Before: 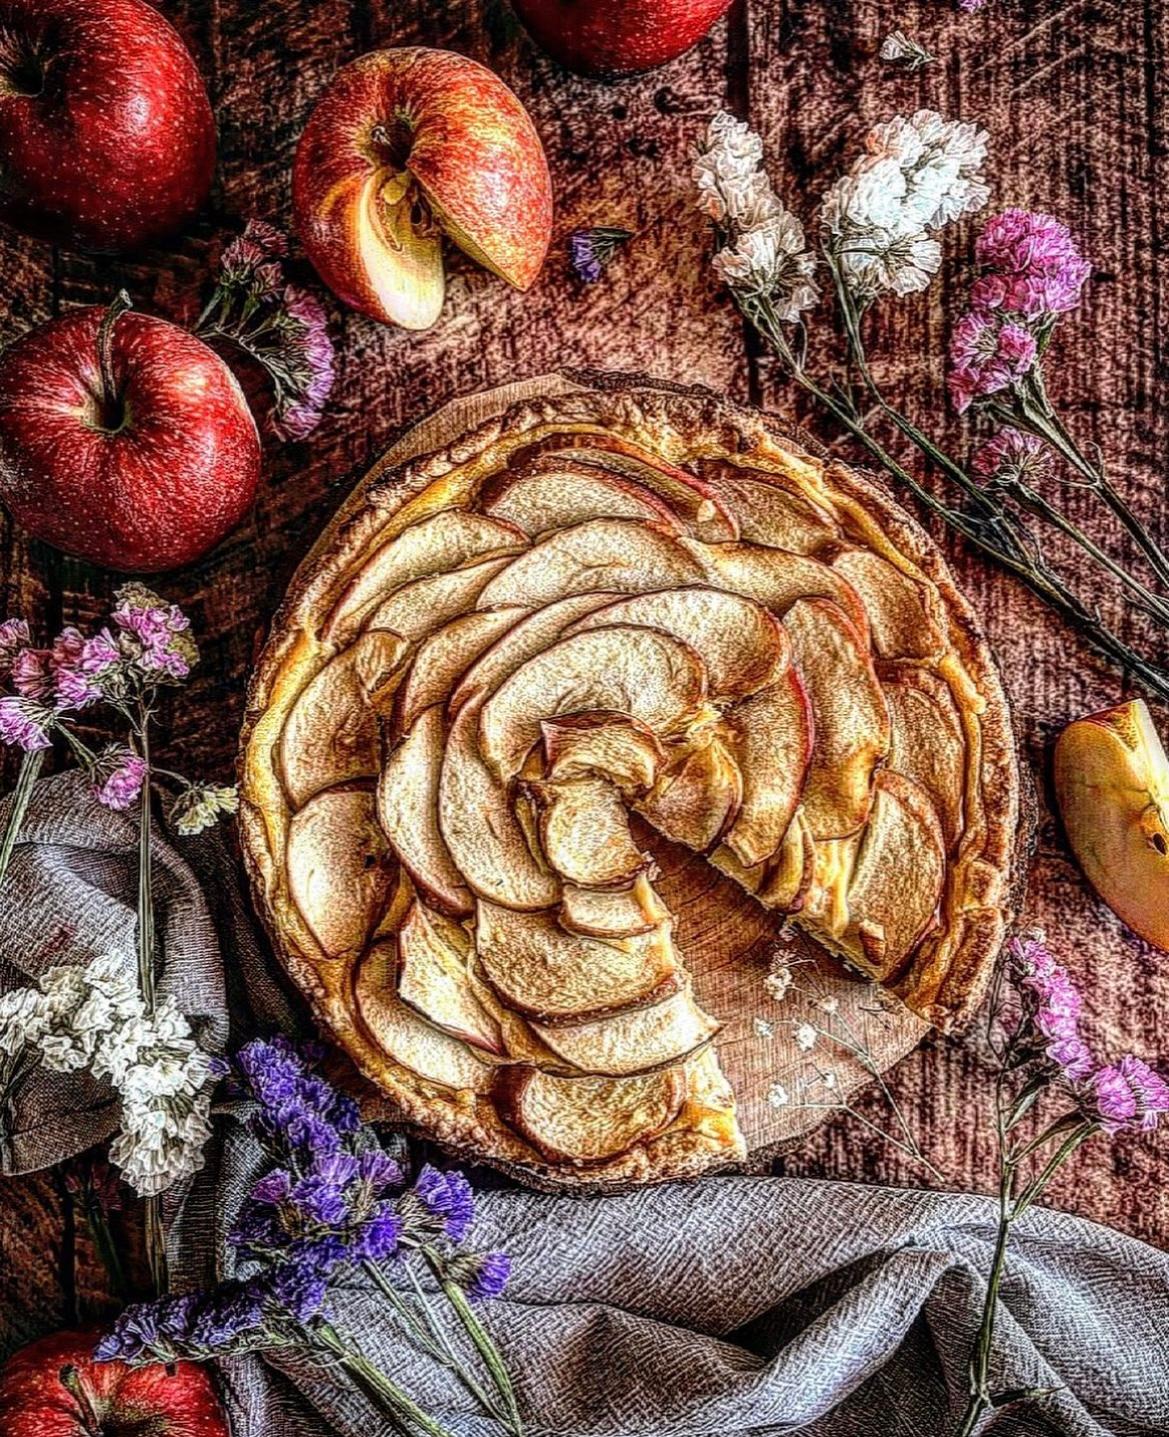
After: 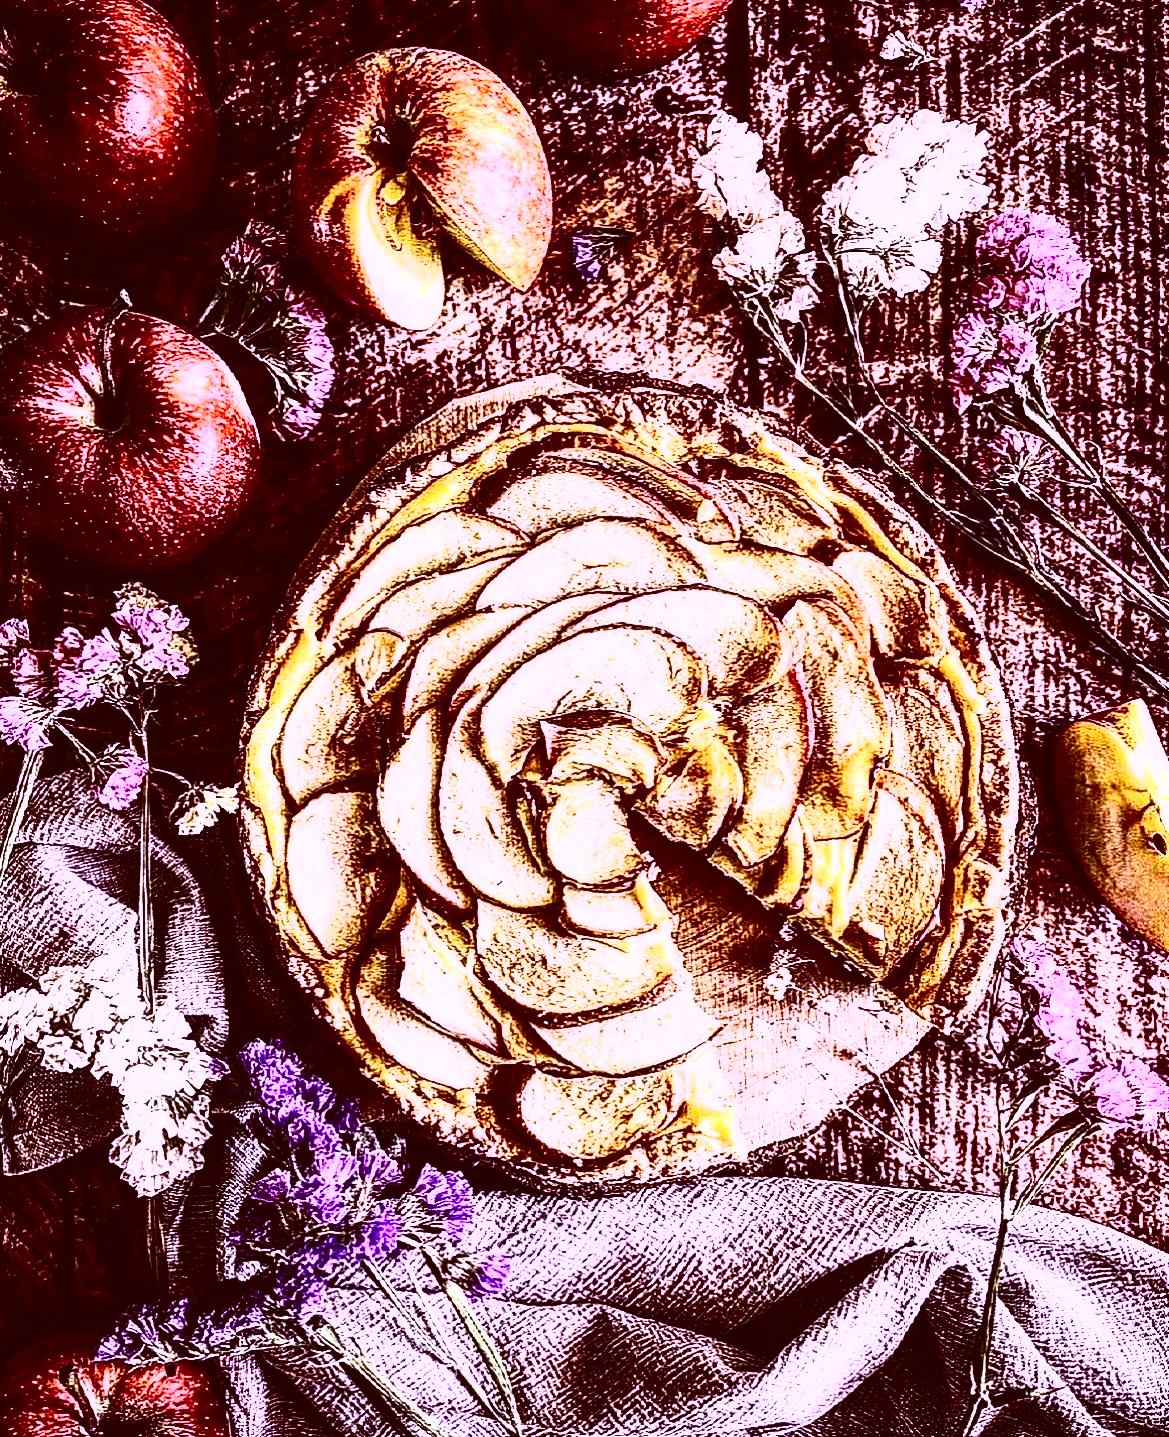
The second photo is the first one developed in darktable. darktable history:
white balance: red 0.98, blue 1.61
contrast brightness saturation: contrast 0.93, brightness 0.2
color correction: highlights a* 1.12, highlights b* 24.26, shadows a* 15.58, shadows b* 24.26
tone equalizer: -8 EV -0.417 EV, -7 EV -0.389 EV, -6 EV -0.333 EV, -5 EV -0.222 EV, -3 EV 0.222 EV, -2 EV 0.333 EV, -1 EV 0.389 EV, +0 EV 0.417 EV, edges refinement/feathering 500, mask exposure compensation -1.57 EV, preserve details no
